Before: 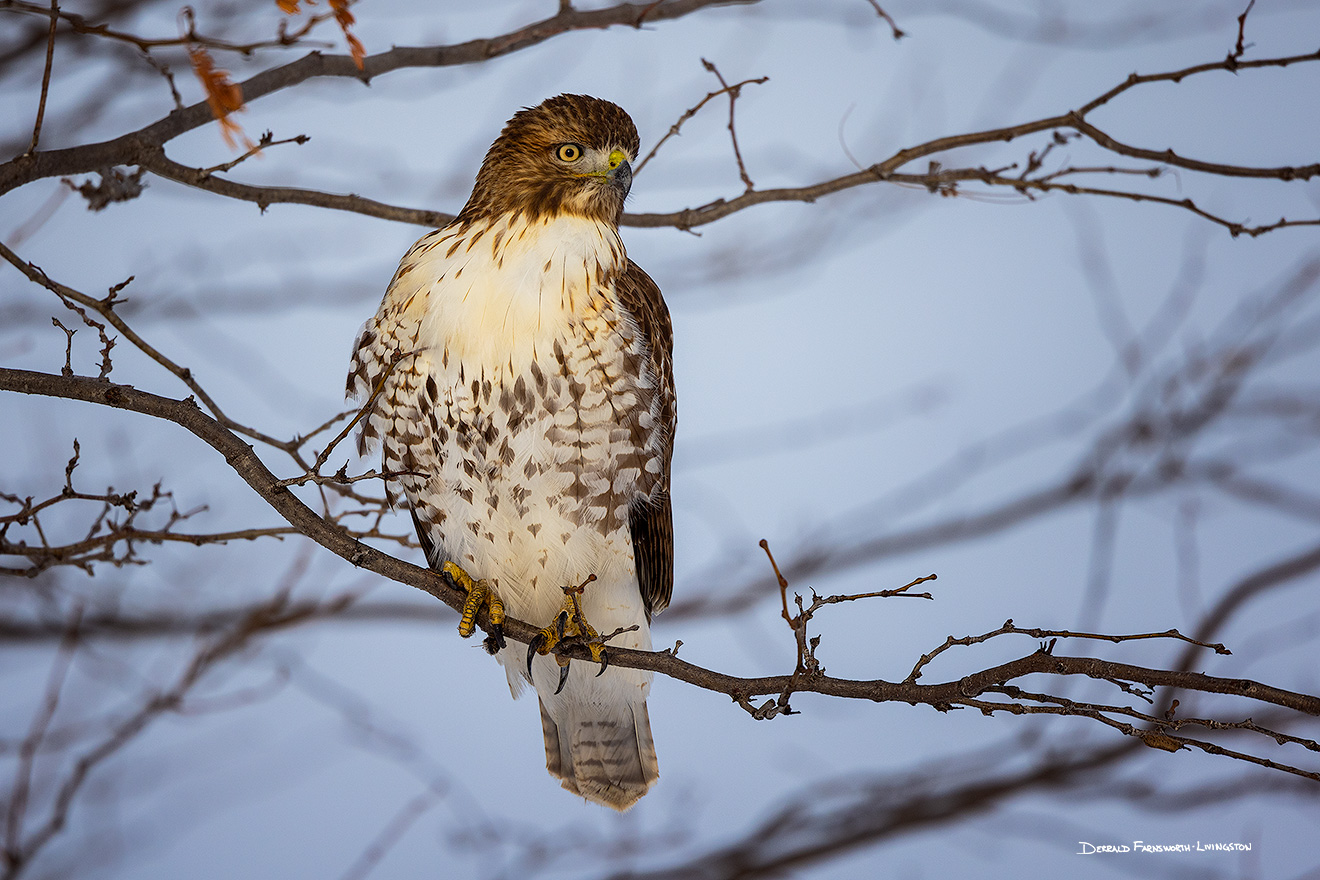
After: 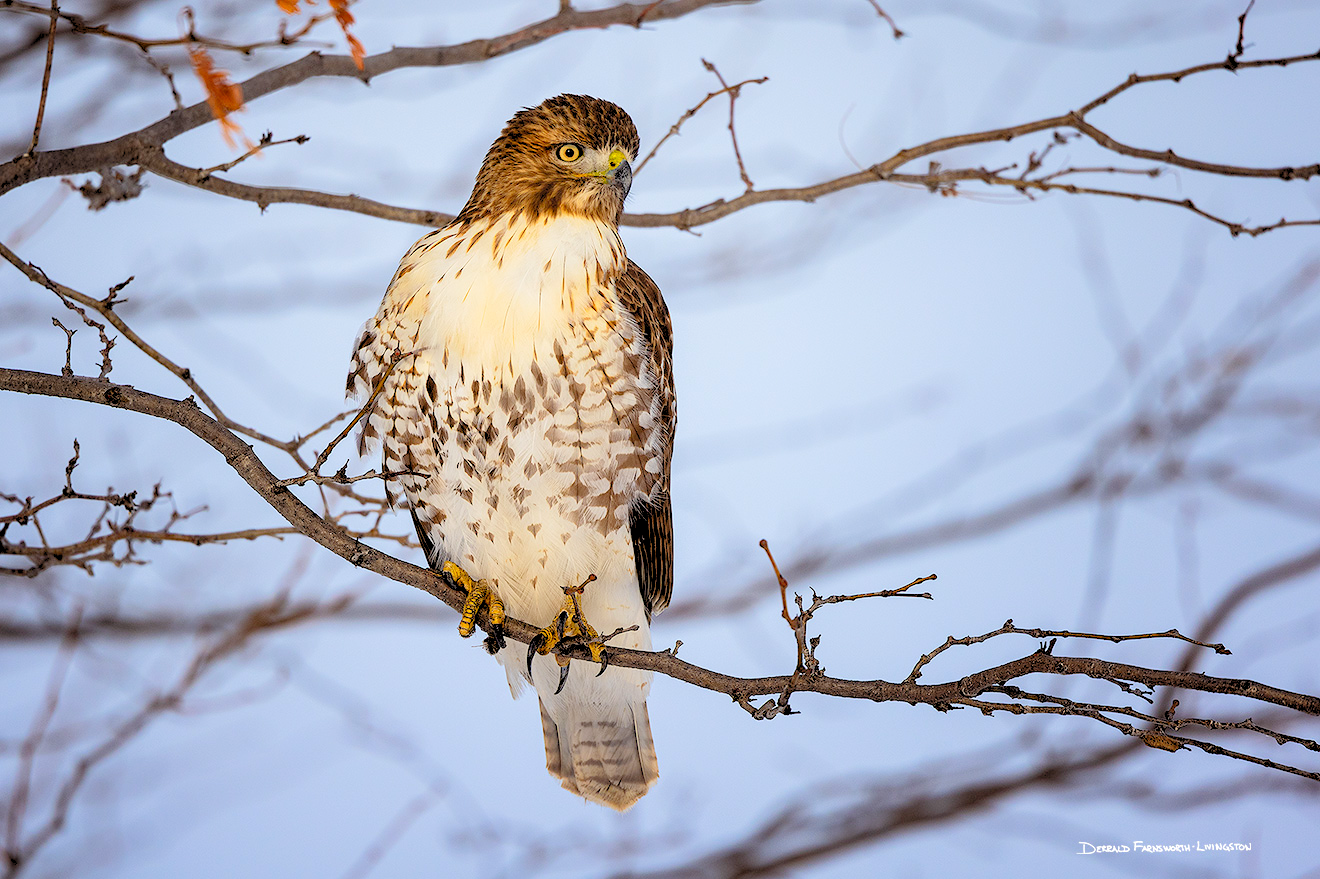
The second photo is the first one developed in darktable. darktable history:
crop: bottom 0.061%
levels: levels [0.072, 0.414, 0.976]
